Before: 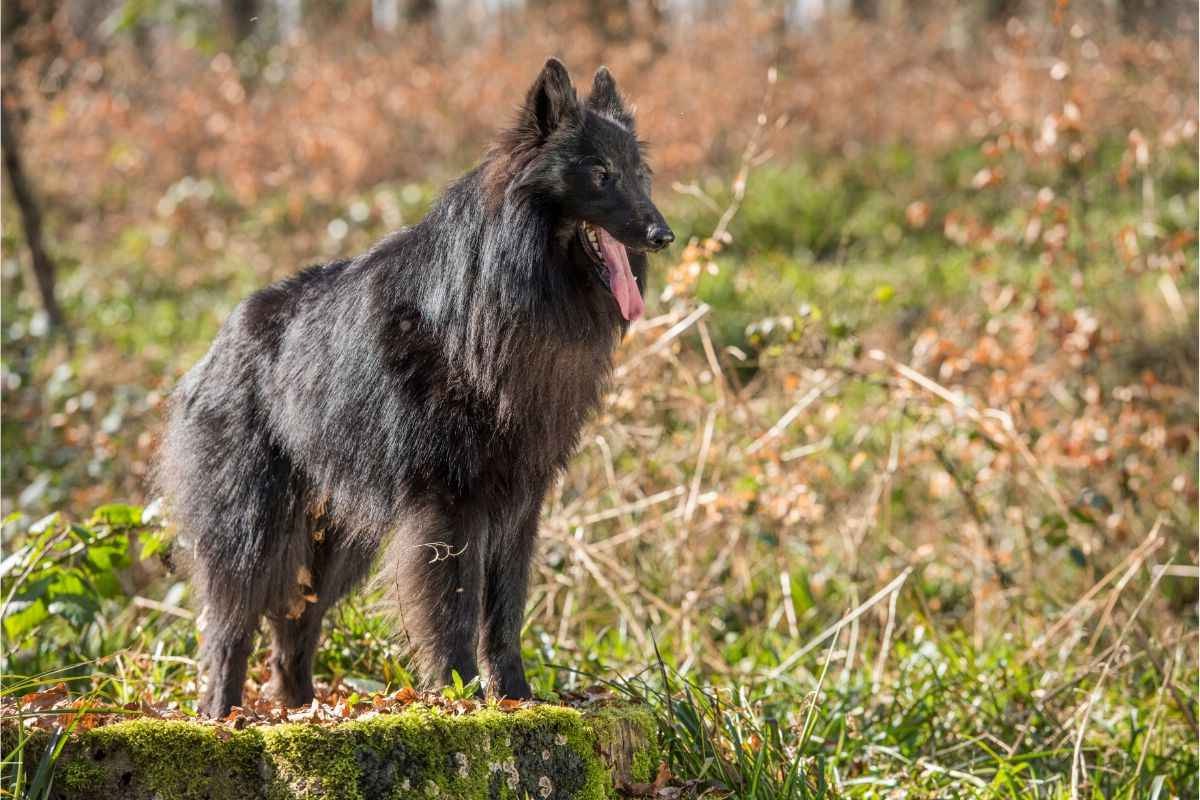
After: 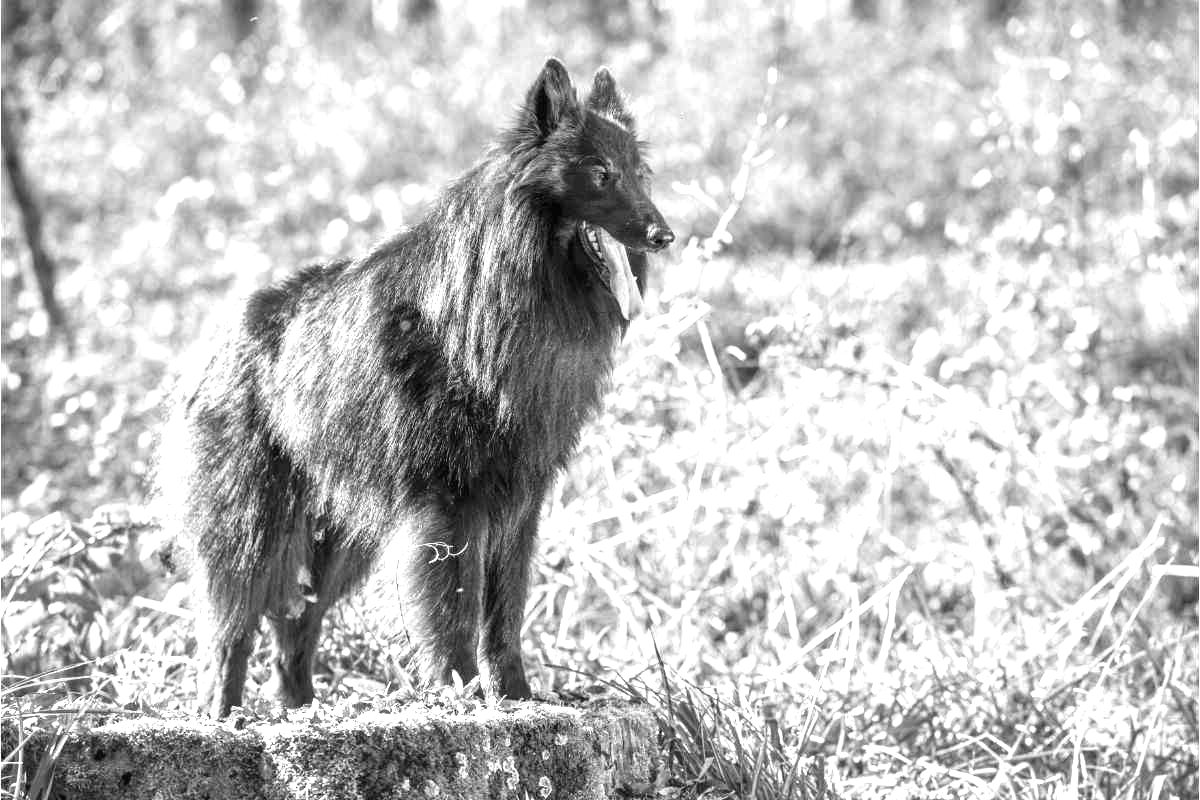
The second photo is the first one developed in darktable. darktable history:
monochrome: a 1.94, b -0.638
exposure: black level correction 0, exposure 1.379 EV, compensate exposure bias true, compensate highlight preservation false
